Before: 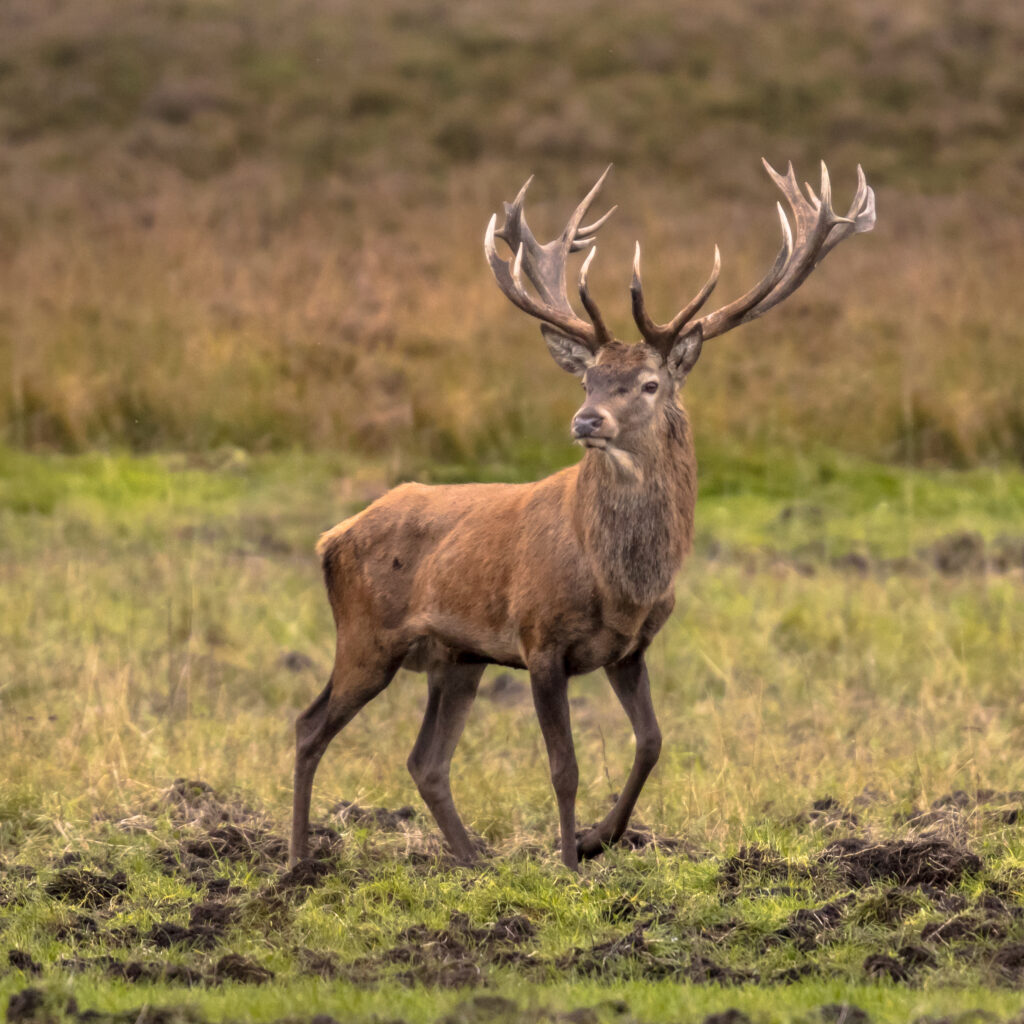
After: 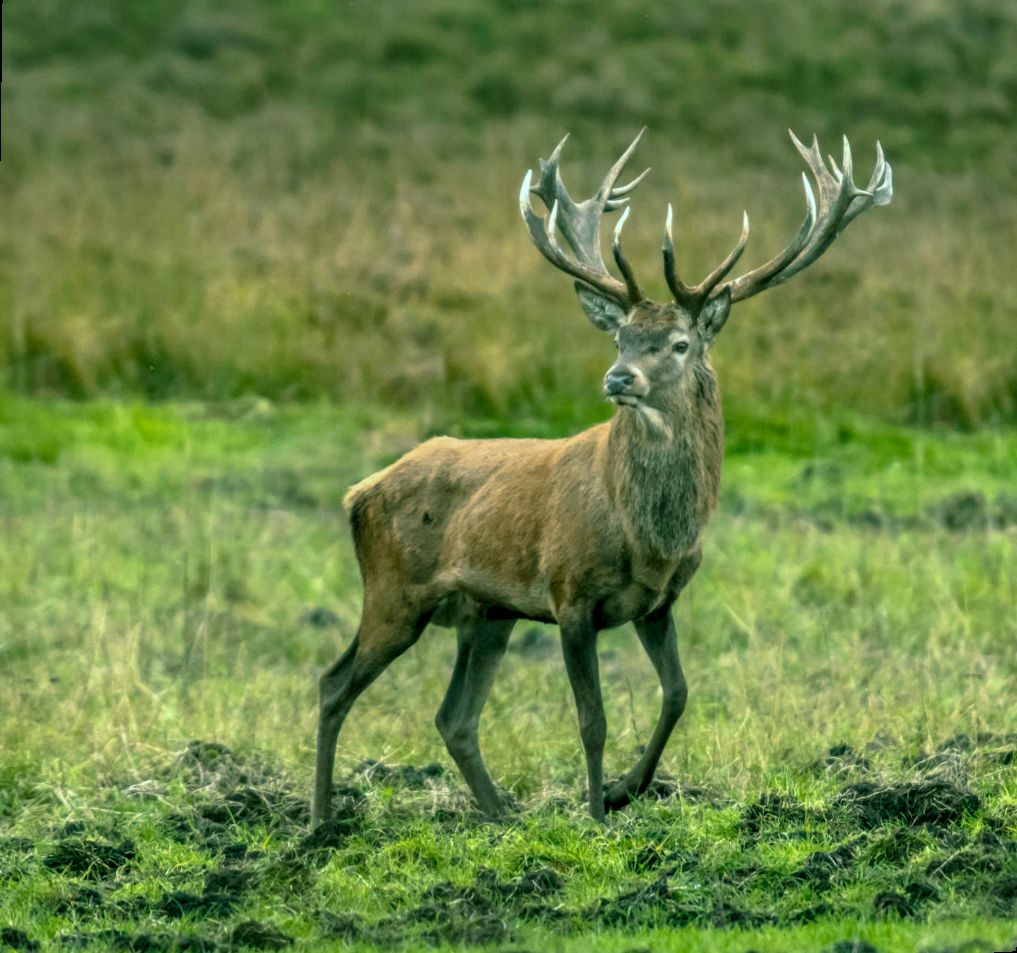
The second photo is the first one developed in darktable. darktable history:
local contrast: on, module defaults
rotate and perspective: rotation 0.679°, lens shift (horizontal) 0.136, crop left 0.009, crop right 0.991, crop top 0.078, crop bottom 0.95
color balance rgb: shadows lift › chroma 11.71%, shadows lift › hue 133.46°, power › chroma 2.15%, power › hue 166.83°, highlights gain › chroma 4%, highlights gain › hue 200.2°, perceptual saturation grading › global saturation 18.05%
